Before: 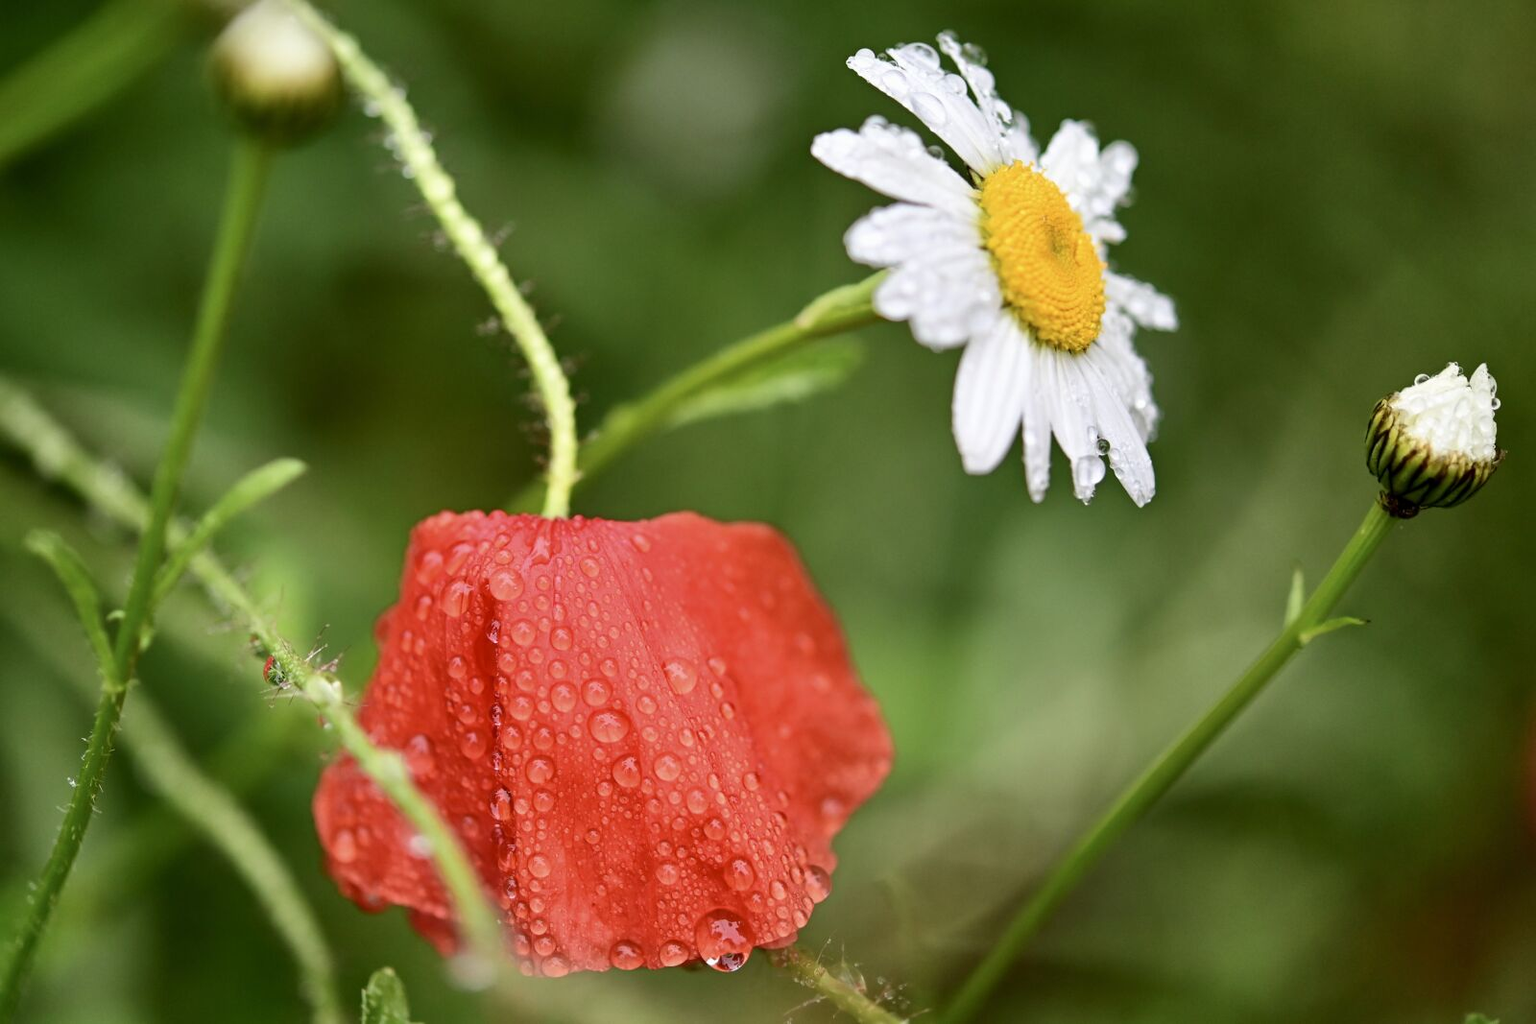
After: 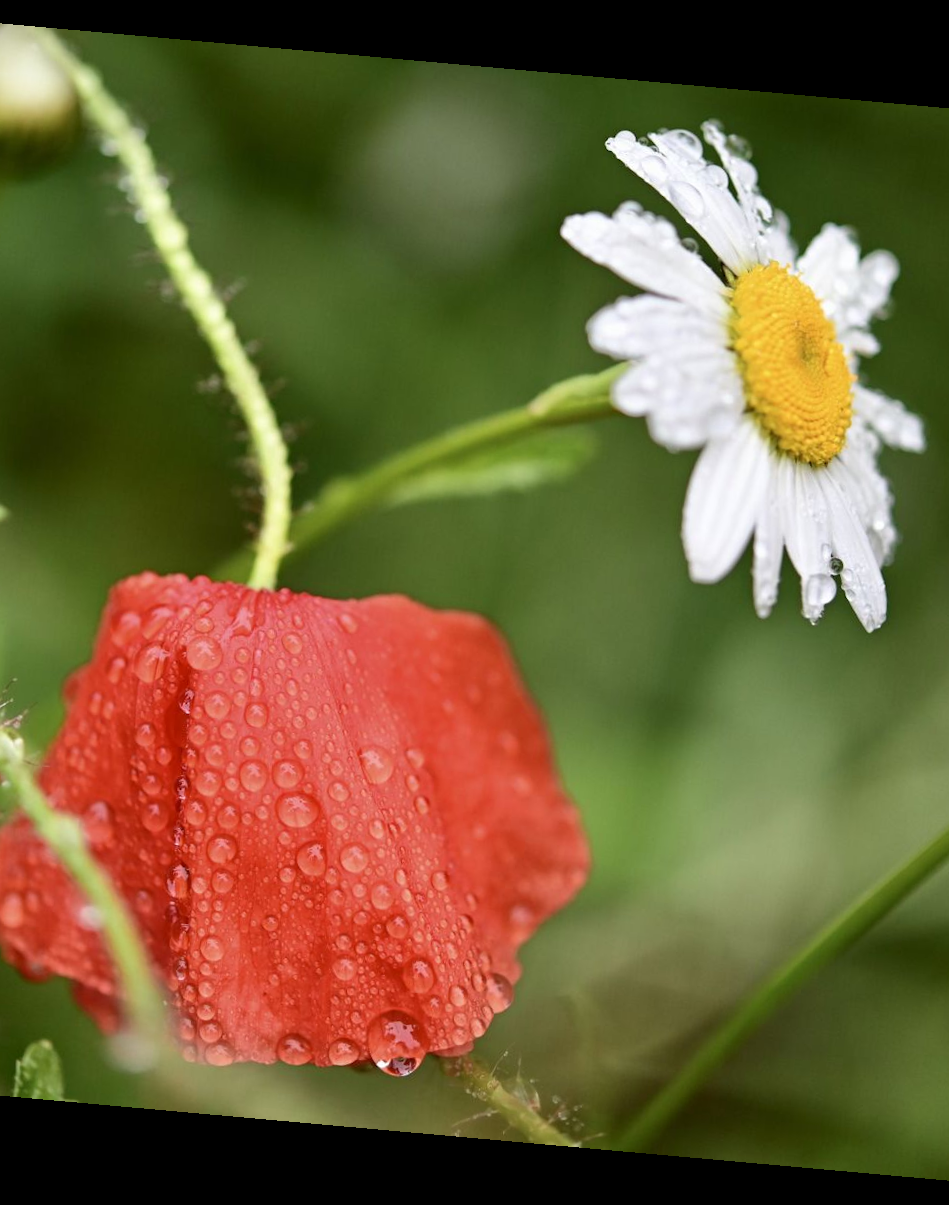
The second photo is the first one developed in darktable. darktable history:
crop: left 21.496%, right 22.254%
rotate and perspective: rotation 5.12°, automatic cropping off
